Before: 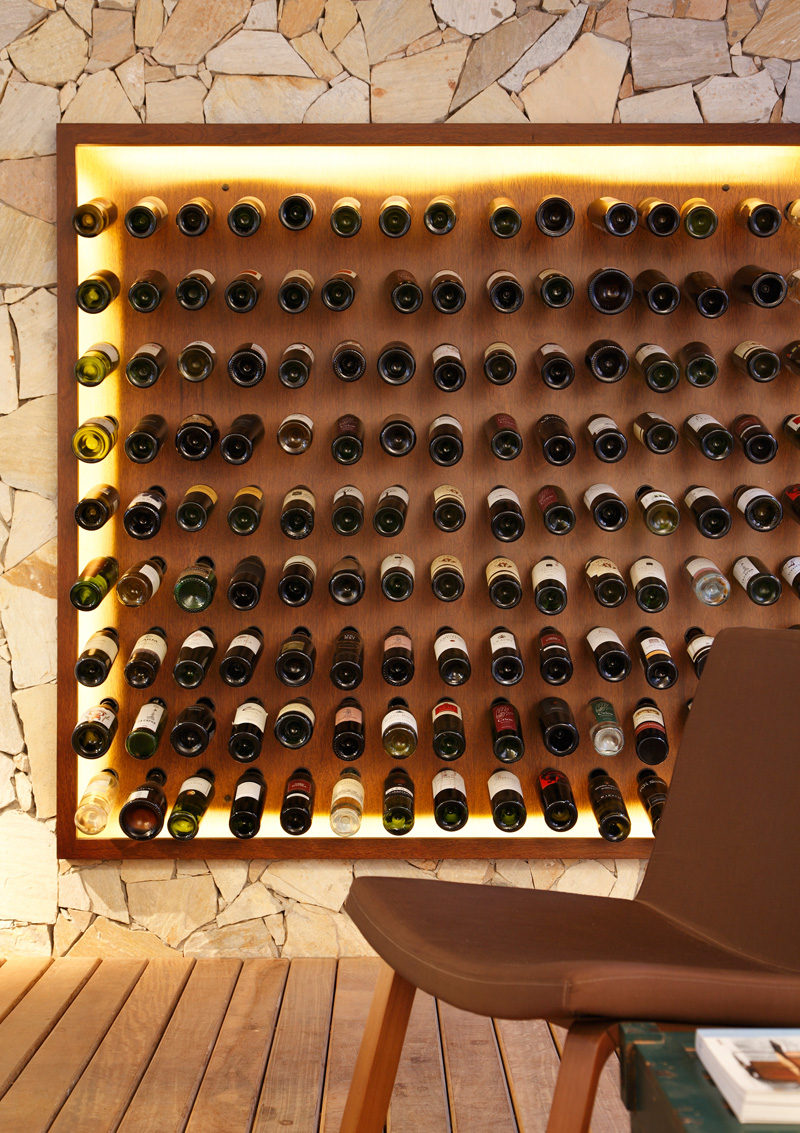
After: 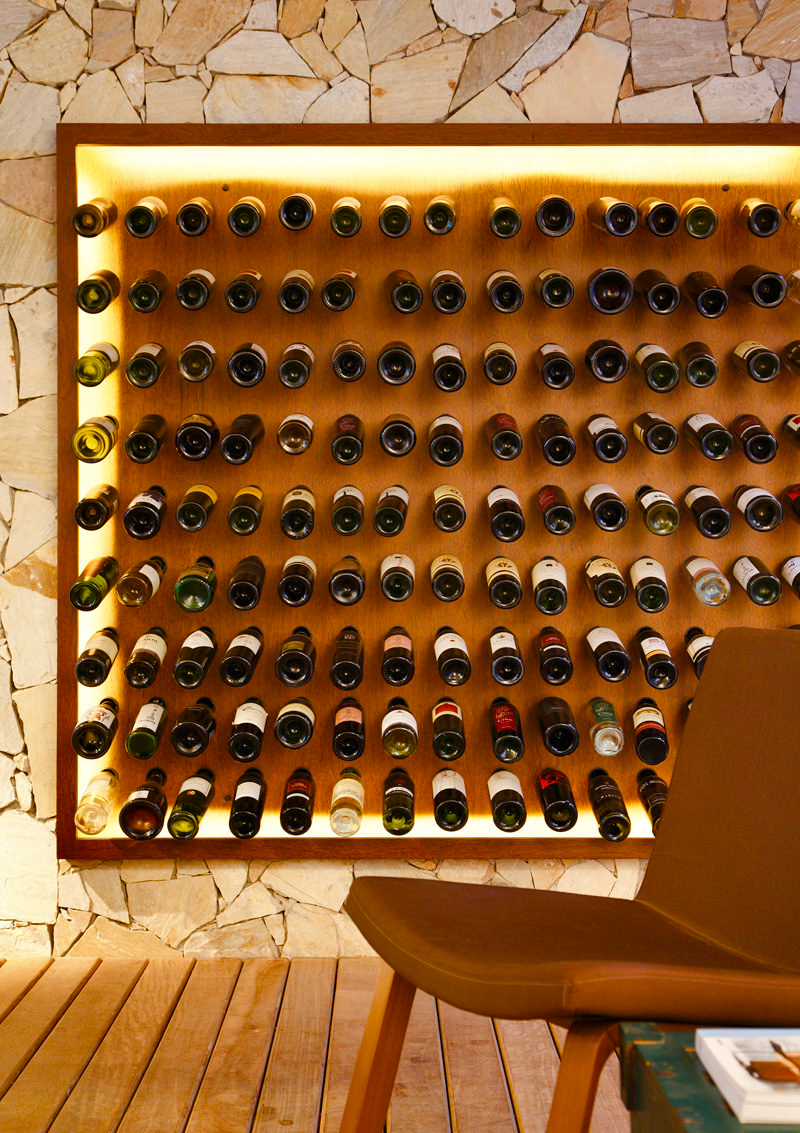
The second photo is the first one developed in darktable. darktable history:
shadows and highlights: shadows 53.27, soften with gaussian
color balance rgb: linear chroma grading › global chroma 7.896%, perceptual saturation grading › global saturation 0.283%, perceptual saturation grading › highlights -17%, perceptual saturation grading › mid-tones 33.694%, perceptual saturation grading › shadows 50.476%, global vibrance 20%
